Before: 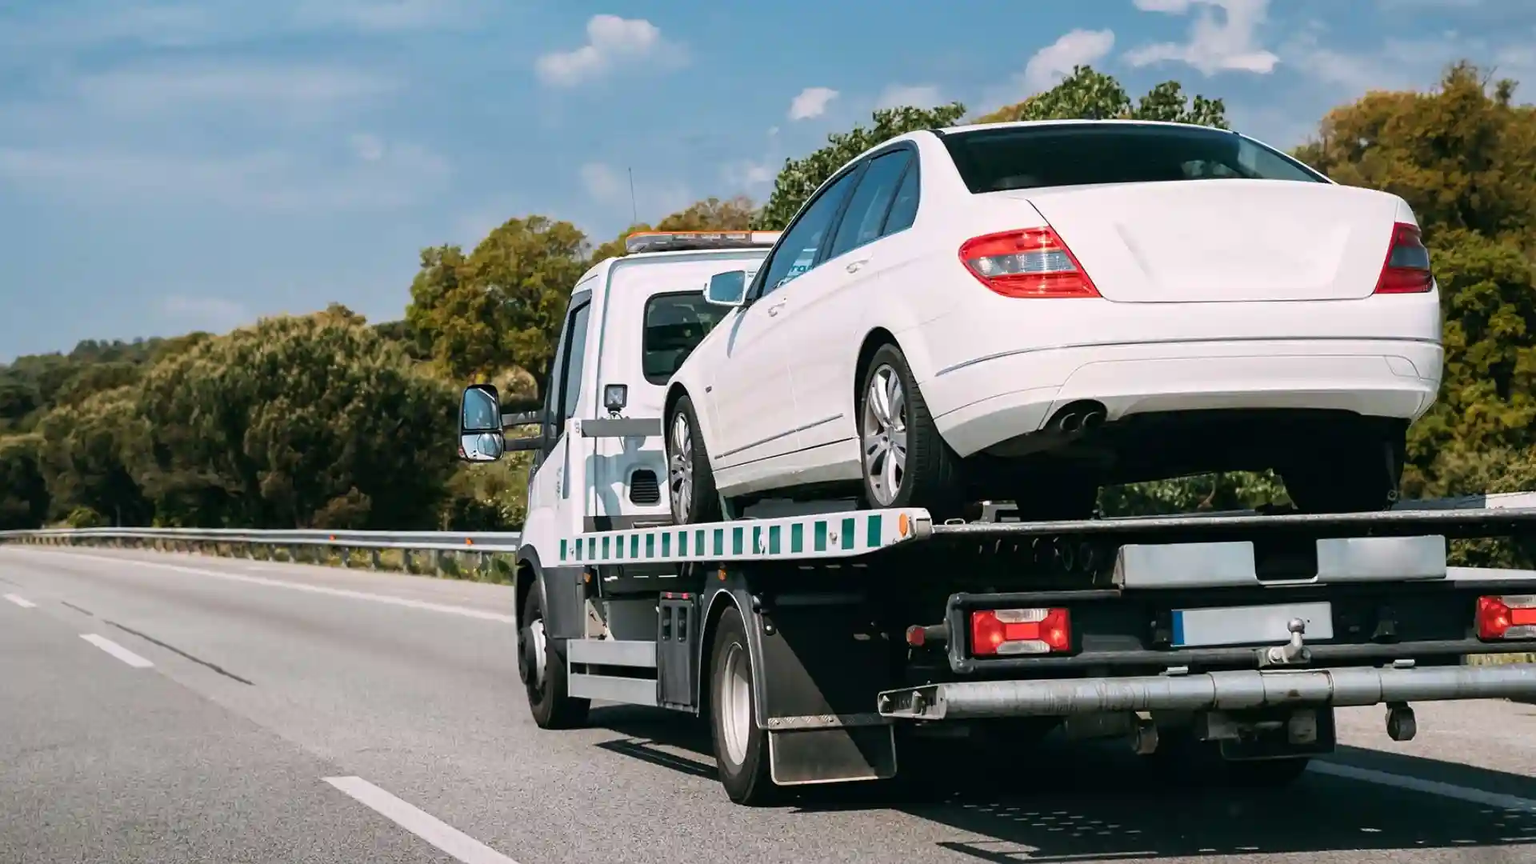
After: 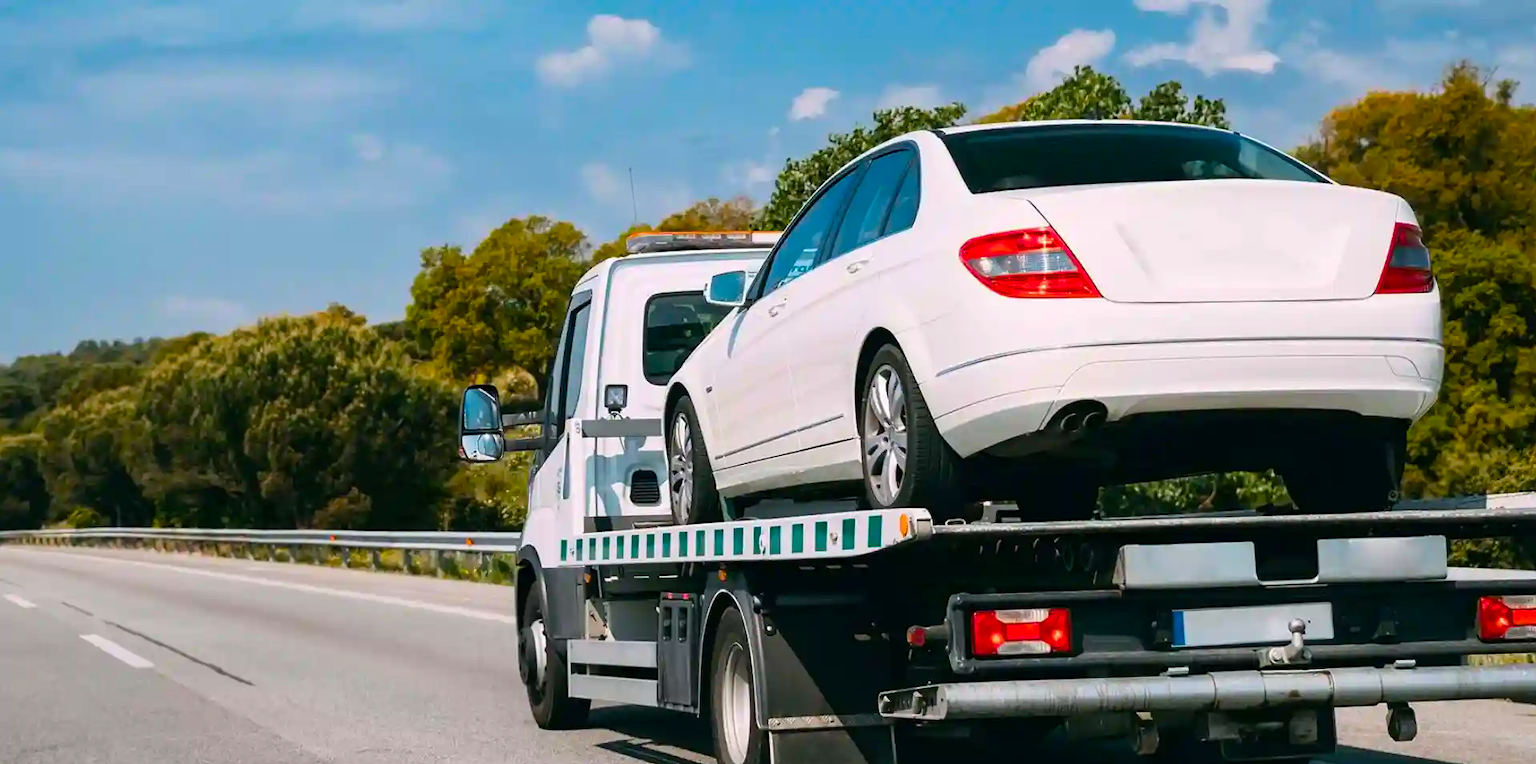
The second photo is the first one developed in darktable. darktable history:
crop and rotate: top 0%, bottom 11.49%
color balance rgb: linear chroma grading › global chroma 15%, perceptual saturation grading › global saturation 30%
